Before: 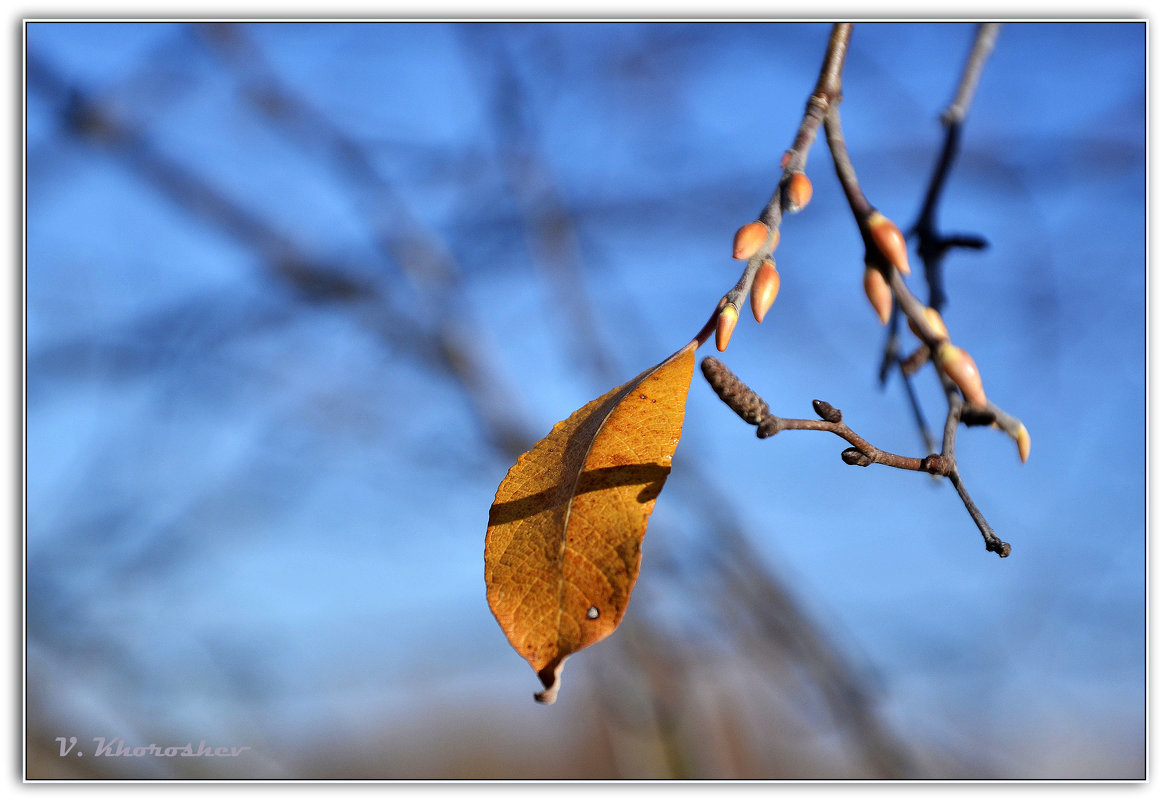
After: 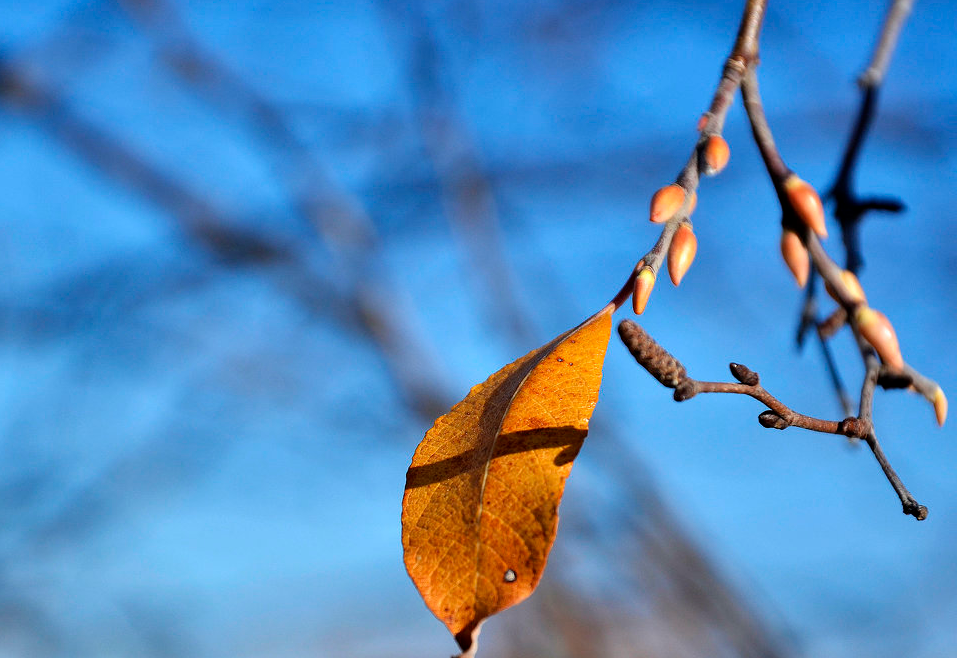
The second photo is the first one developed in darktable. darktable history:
crop and rotate: left 7.154%, top 4.66%, right 10.538%, bottom 13.164%
